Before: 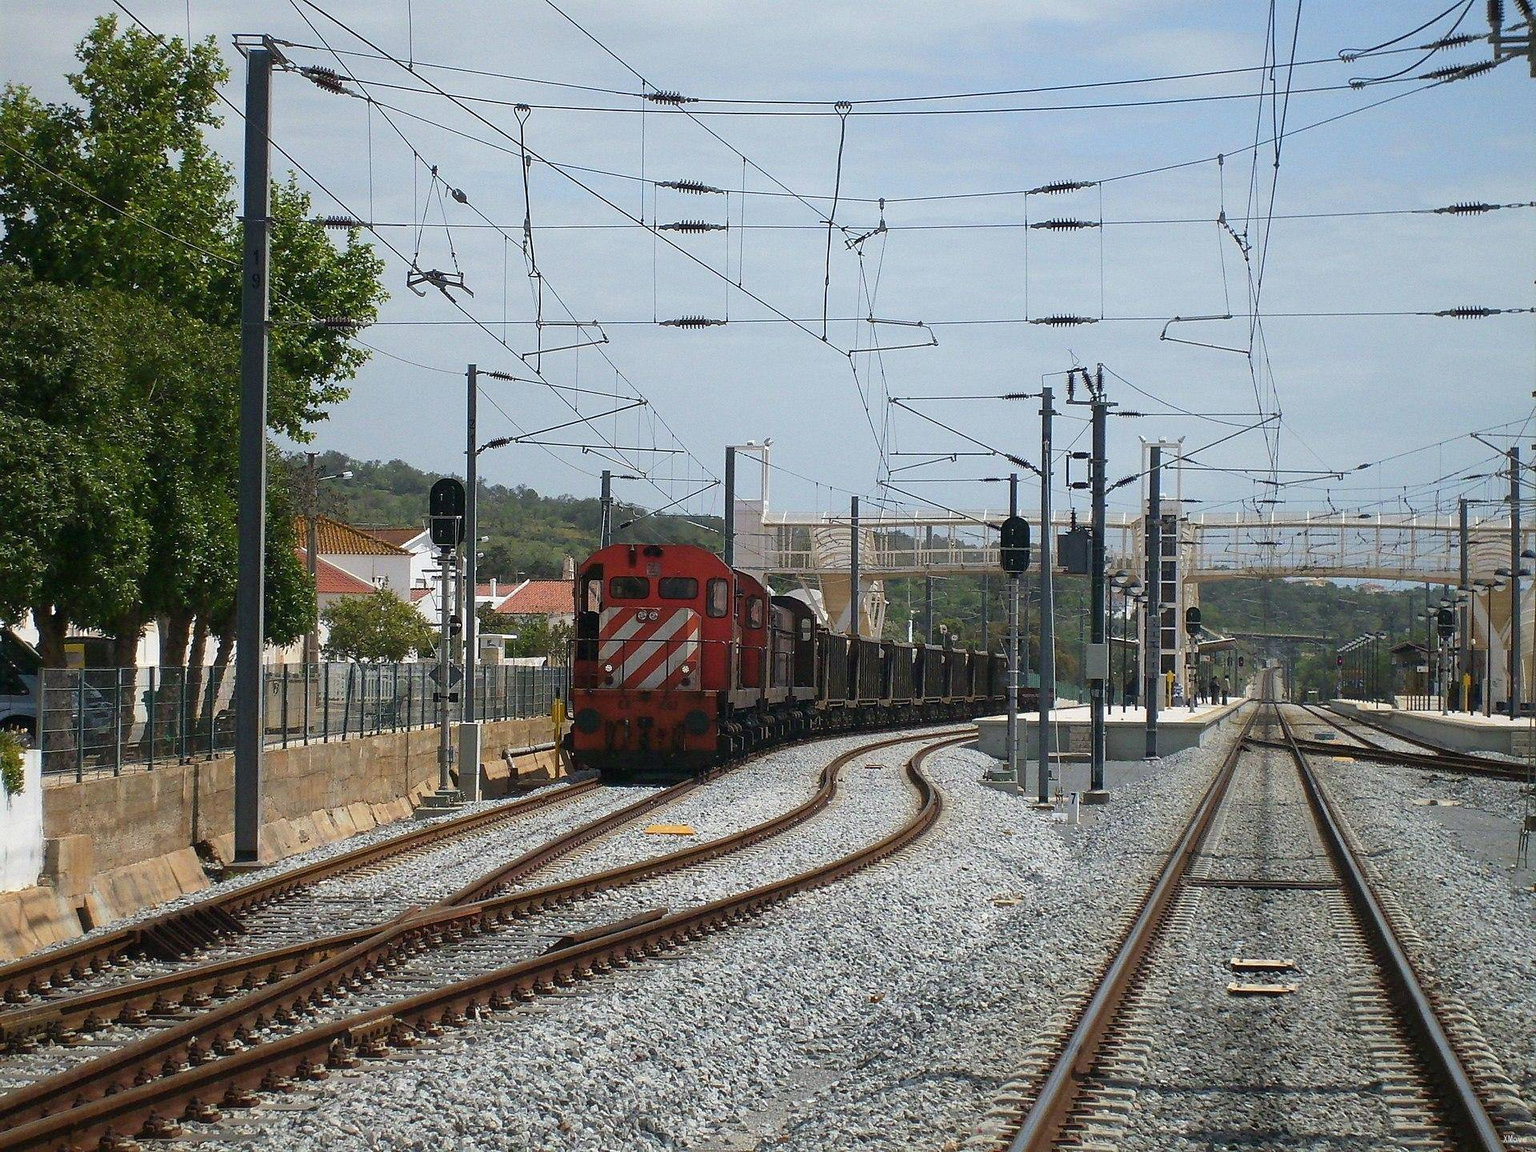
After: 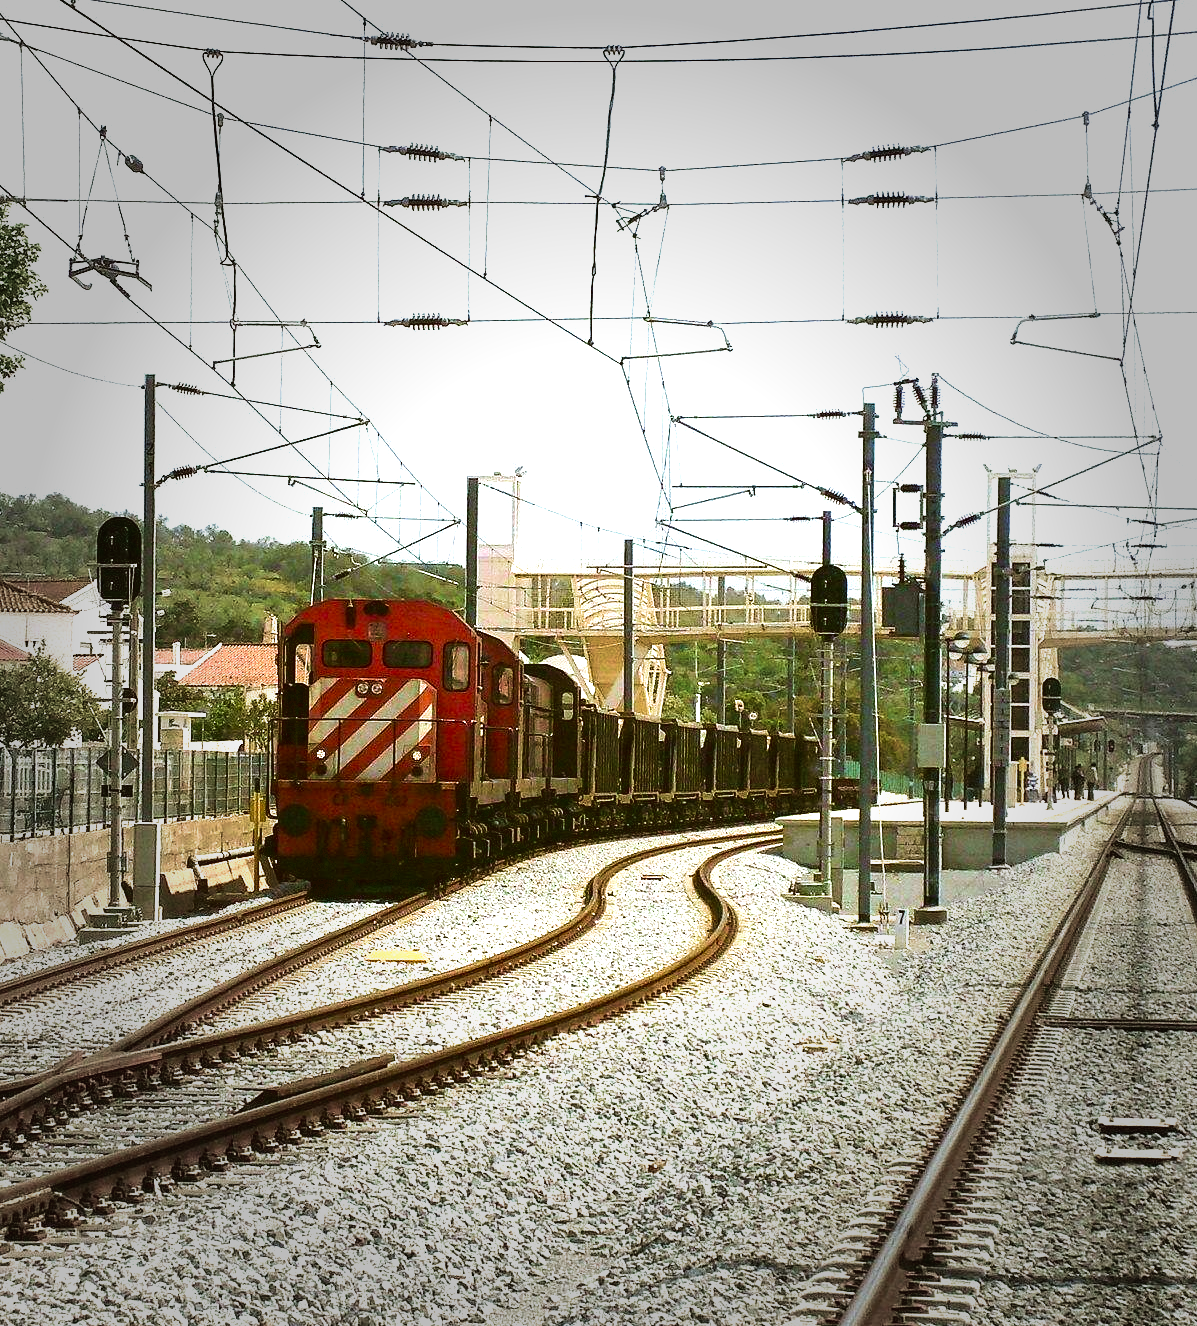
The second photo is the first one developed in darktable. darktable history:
vignetting: fall-off start 48.41%, automatic ratio true, width/height ratio 1.29, unbound false
crop and rotate: left 22.918%, top 5.629%, right 14.711%, bottom 2.247%
color balance rgb: perceptual saturation grading › global saturation 20%, perceptual saturation grading › highlights -25%, perceptual saturation grading › shadows 25%
color correction: highlights a* -1.43, highlights b* 10.12, shadows a* 0.395, shadows b* 19.35
exposure: black level correction 0, exposure 0.7 EV, compensate exposure bias true, compensate highlight preservation false
tone equalizer: -8 EV -0.75 EV, -7 EV -0.7 EV, -6 EV -0.6 EV, -5 EV -0.4 EV, -3 EV 0.4 EV, -2 EV 0.6 EV, -1 EV 0.7 EV, +0 EV 0.75 EV, edges refinement/feathering 500, mask exposure compensation -1.57 EV, preserve details no
velvia: strength 67.07%, mid-tones bias 0.972
white balance: red 1.004, blue 1.024
